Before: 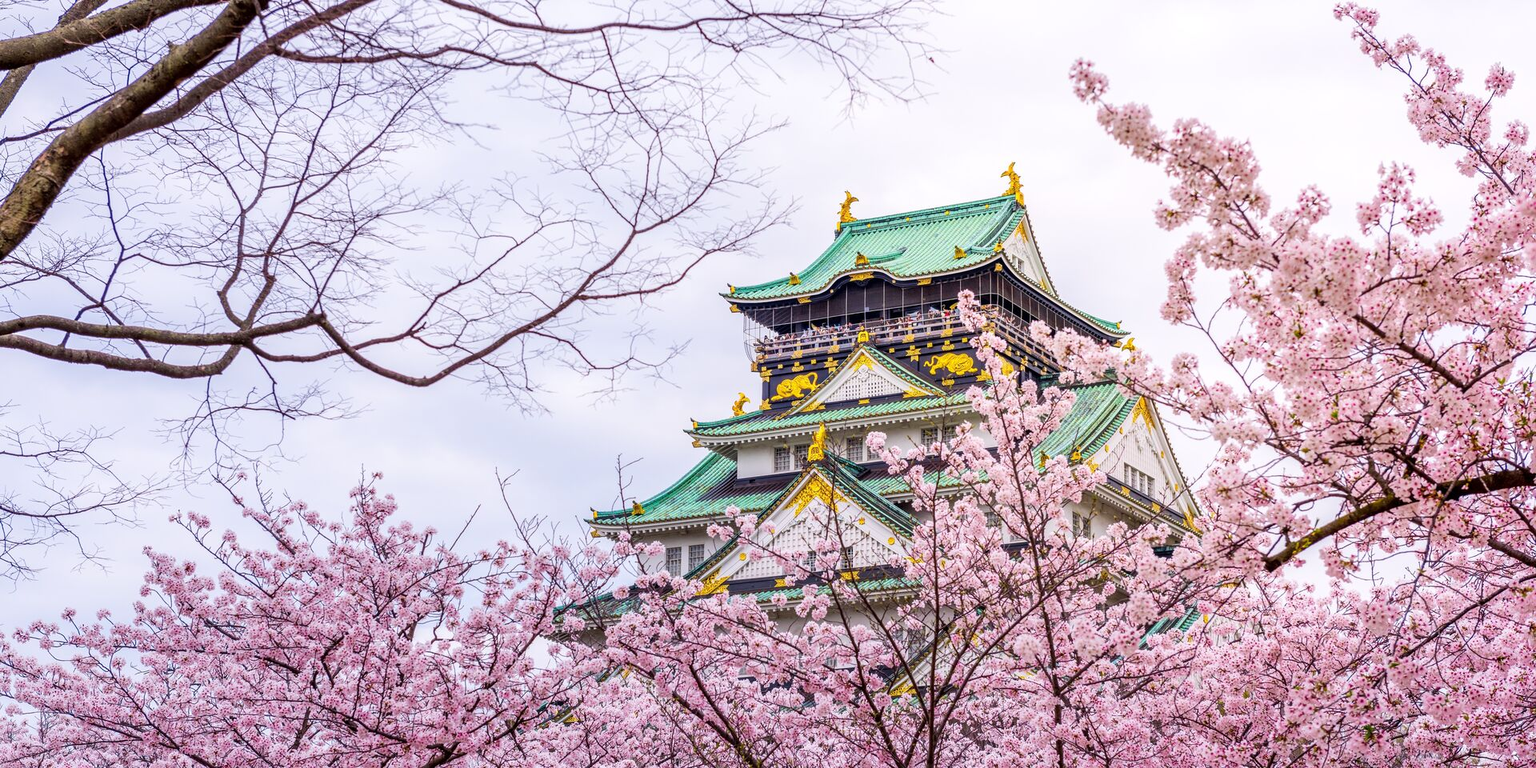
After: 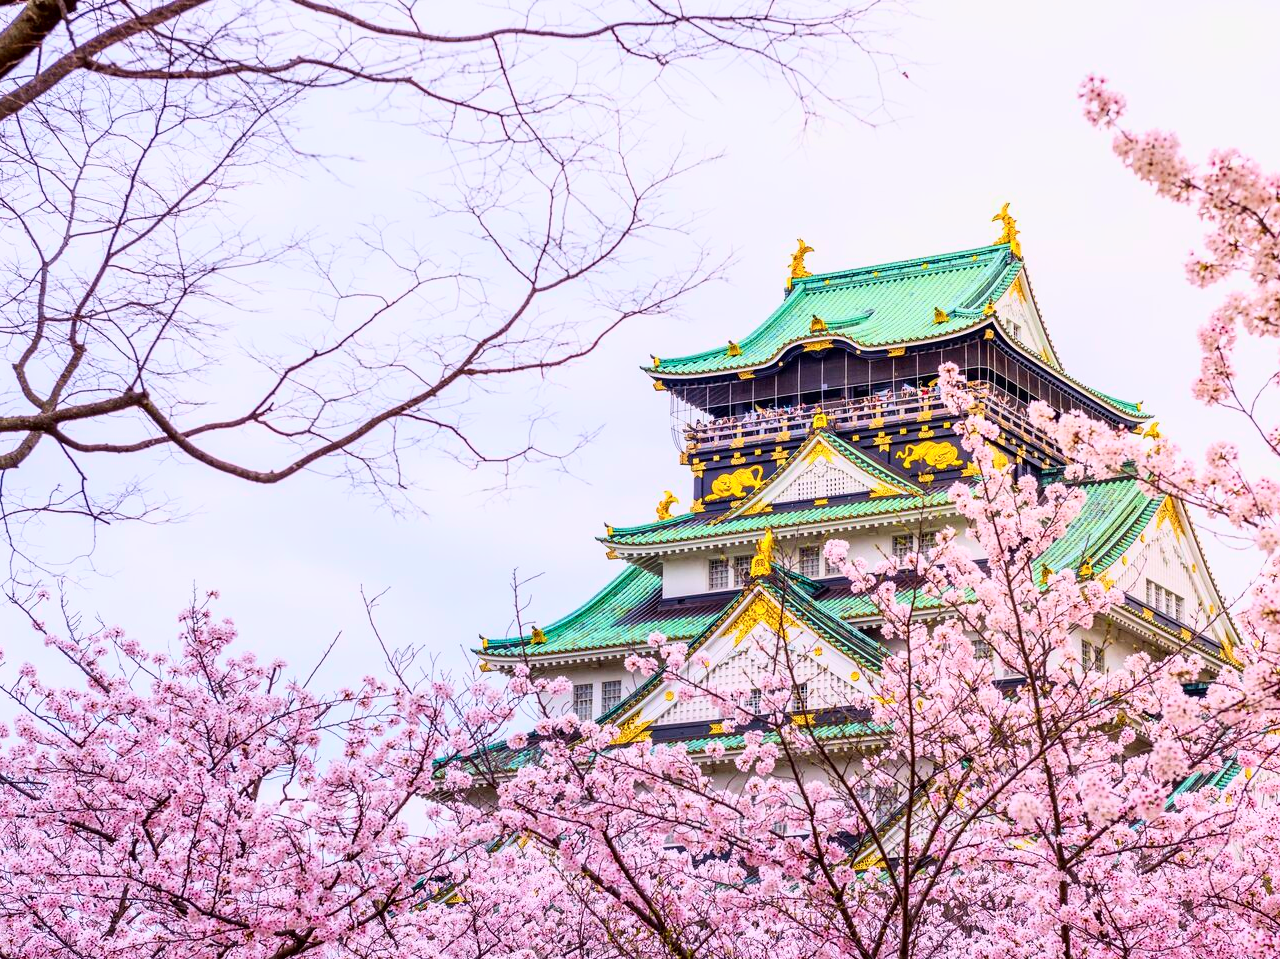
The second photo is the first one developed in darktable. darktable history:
crop and rotate: left 13.537%, right 19.796%
tone curve: curves: ch0 [(0, 0) (0.091, 0.077) (0.517, 0.574) (0.745, 0.82) (0.844, 0.908) (0.909, 0.942) (1, 0.973)]; ch1 [(0, 0) (0.437, 0.404) (0.5, 0.5) (0.534, 0.554) (0.58, 0.603) (0.616, 0.649) (1, 1)]; ch2 [(0, 0) (0.442, 0.415) (0.5, 0.5) (0.535, 0.557) (0.585, 0.62) (1, 1)], color space Lab, independent channels, preserve colors none
